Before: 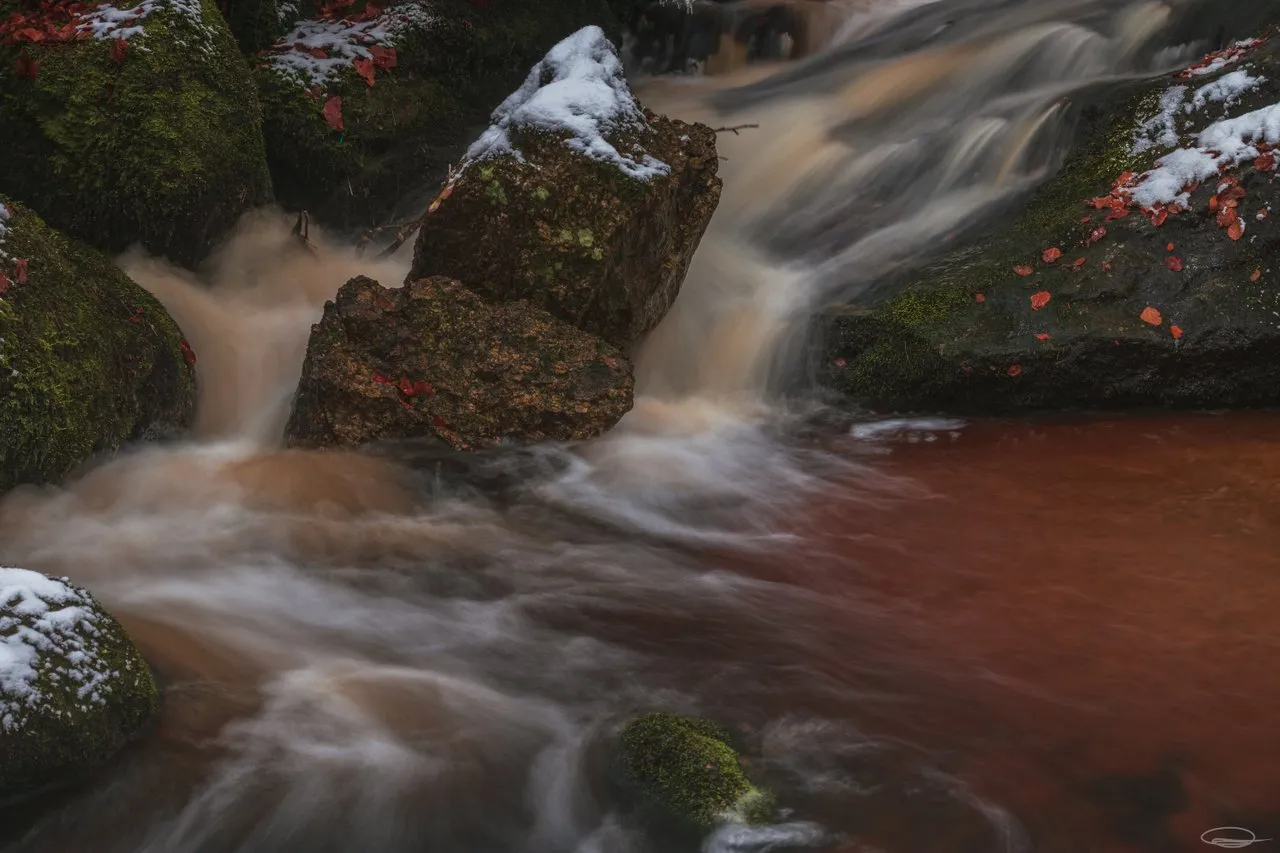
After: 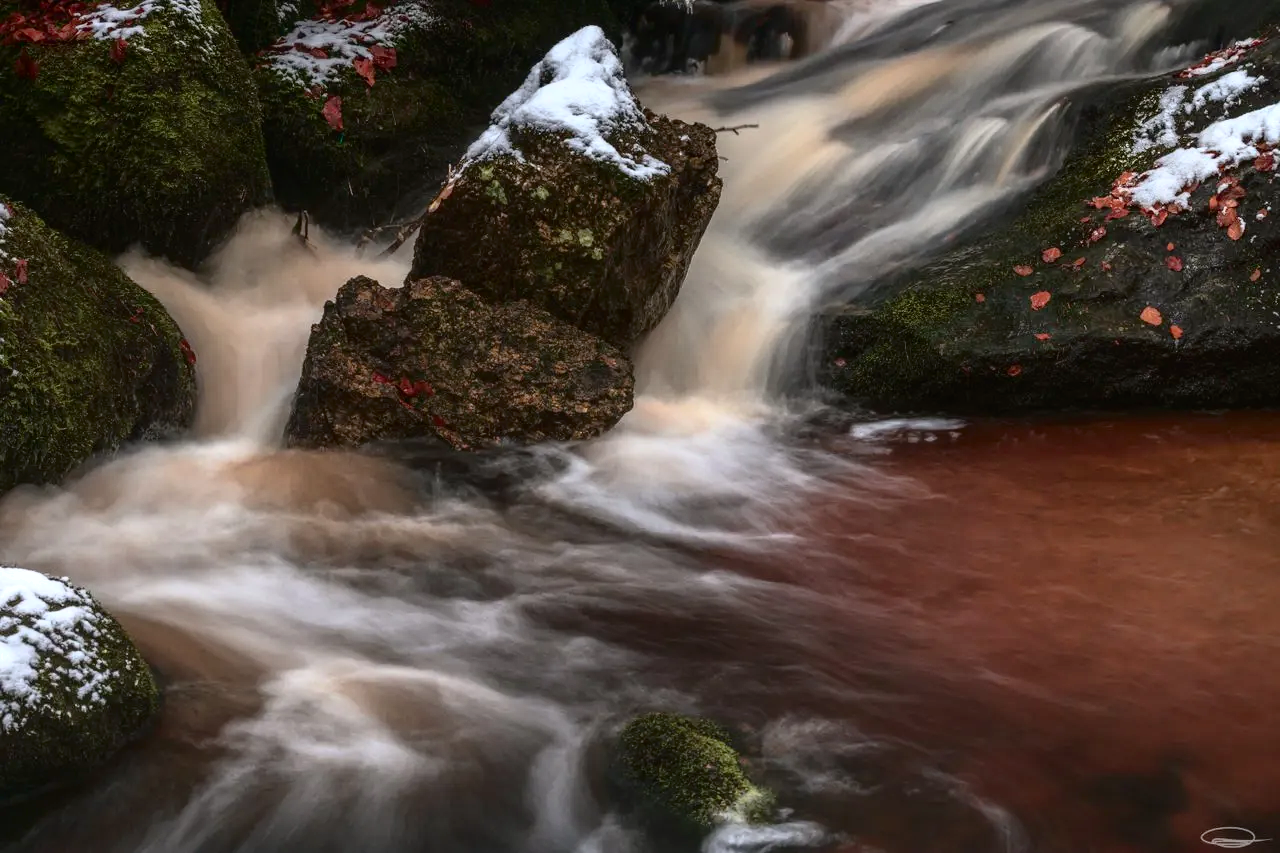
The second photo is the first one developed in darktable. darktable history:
shadows and highlights: on, module defaults
contrast brightness saturation: contrast 0.488, saturation -0.103
tone curve: curves: ch0 [(0, 0) (0.004, 0.008) (0.077, 0.156) (0.169, 0.29) (0.774, 0.774) (1, 1)], color space Lab, independent channels, preserve colors none
tone equalizer: -8 EV -0.712 EV, -7 EV -0.718 EV, -6 EV -0.61 EV, -5 EV -0.406 EV, -3 EV 0.367 EV, -2 EV 0.6 EV, -1 EV 0.677 EV, +0 EV 0.721 EV
